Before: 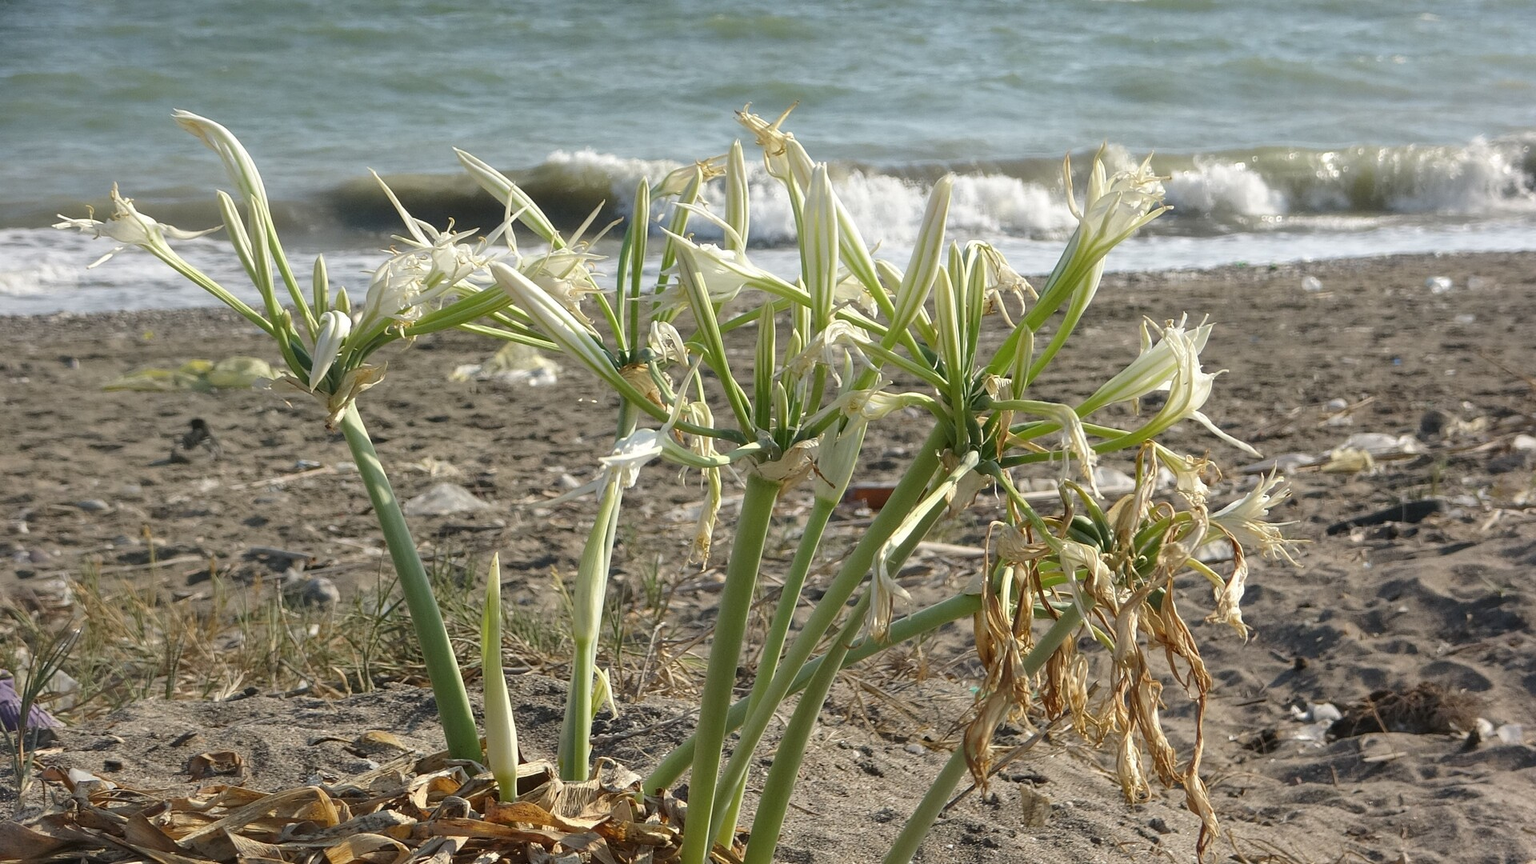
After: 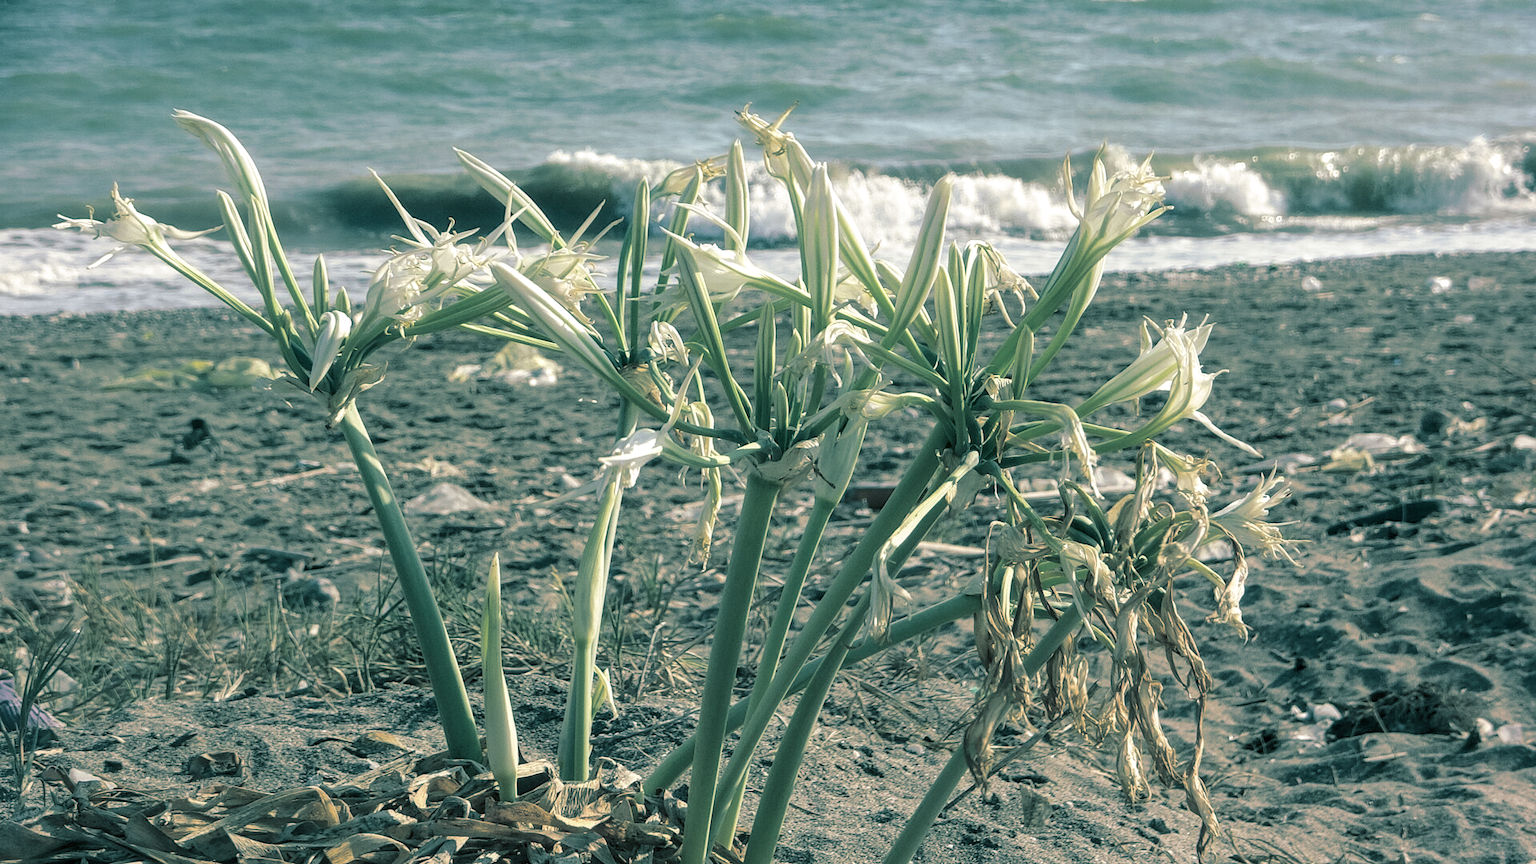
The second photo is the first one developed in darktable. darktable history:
local contrast: on, module defaults
split-toning: shadows › hue 186.43°, highlights › hue 49.29°, compress 30.29%
